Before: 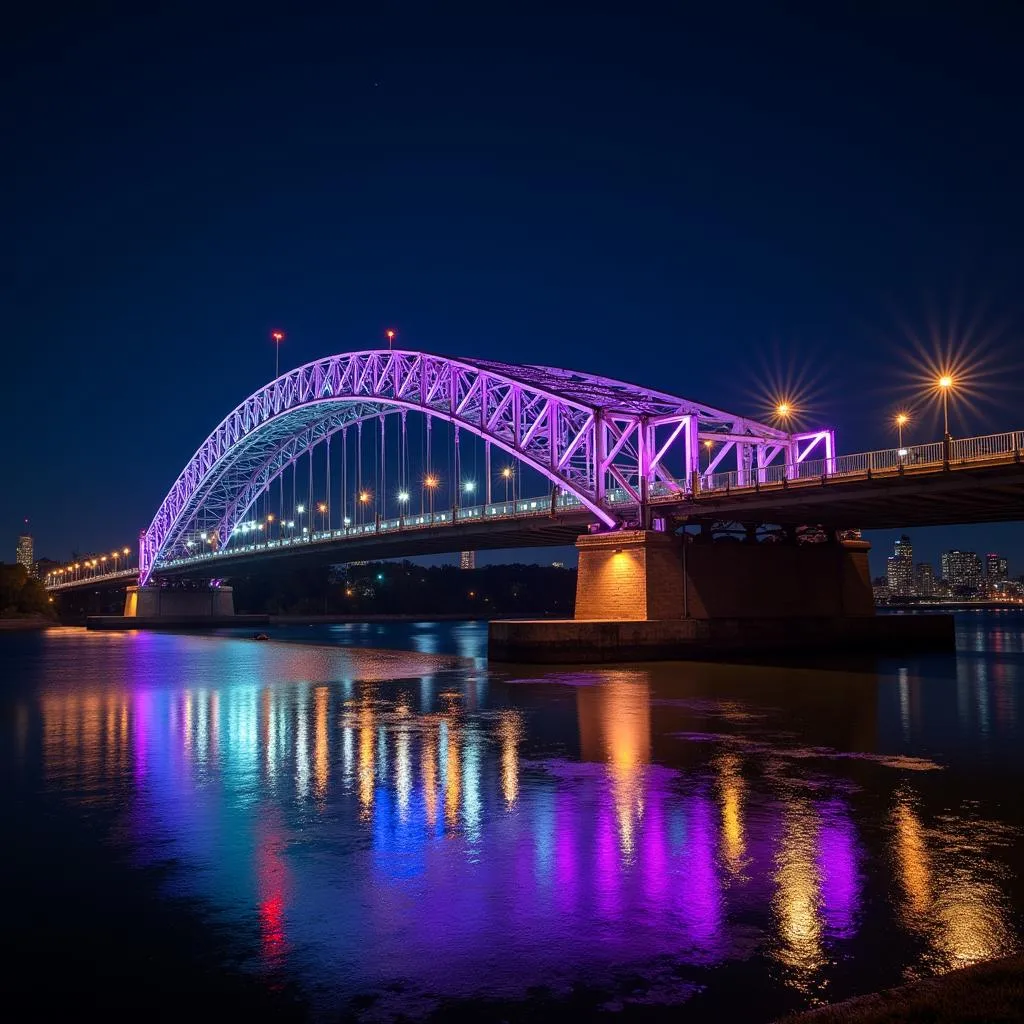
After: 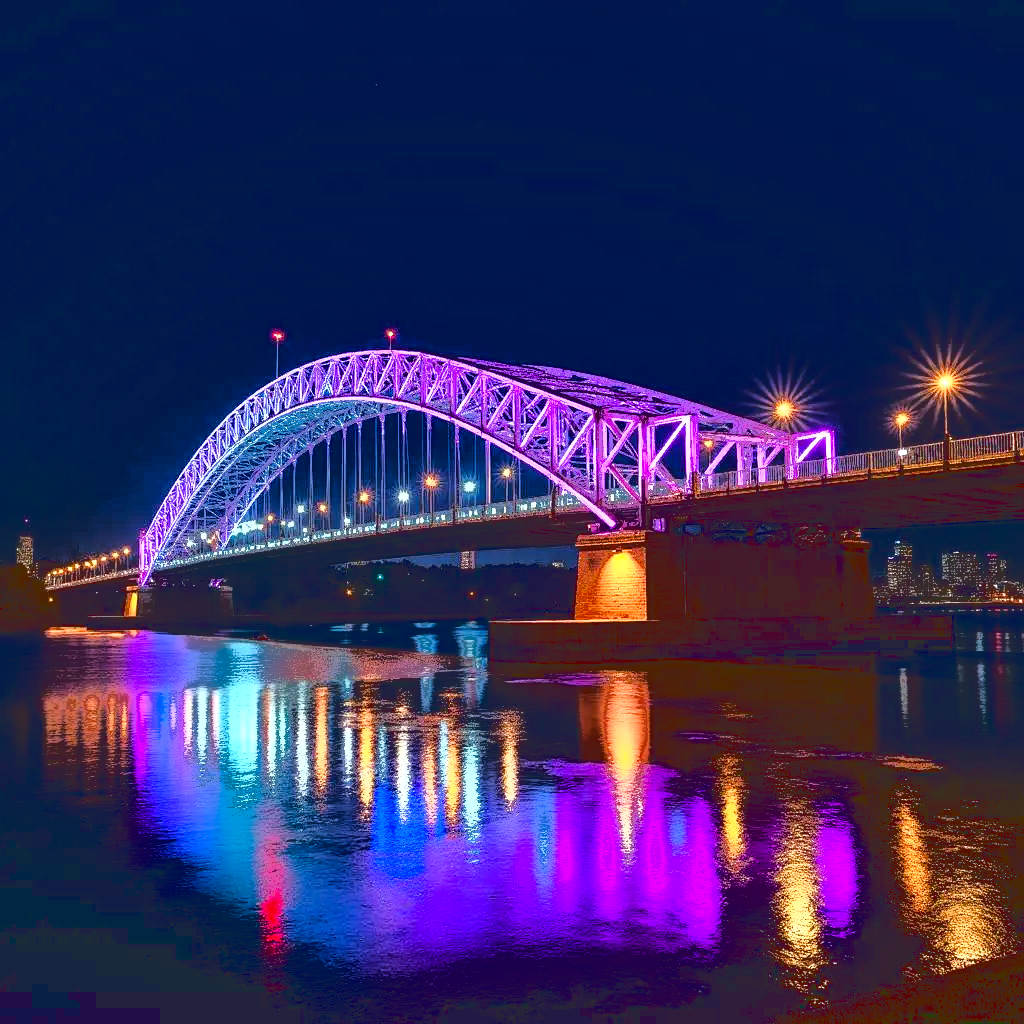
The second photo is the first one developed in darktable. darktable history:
base curve: curves: ch0 [(0.065, 0.026) (0.236, 0.358) (0.53, 0.546) (0.777, 0.841) (0.924, 0.992)], preserve colors average RGB
exposure: black level correction 0, exposure 0.9 EV, compensate highlight preservation false
color balance rgb: perceptual saturation grading › global saturation 20%, perceptual saturation grading › highlights -25%, perceptual saturation grading › shadows 25%
fill light: exposure -0.73 EV, center 0.69, width 2.2
